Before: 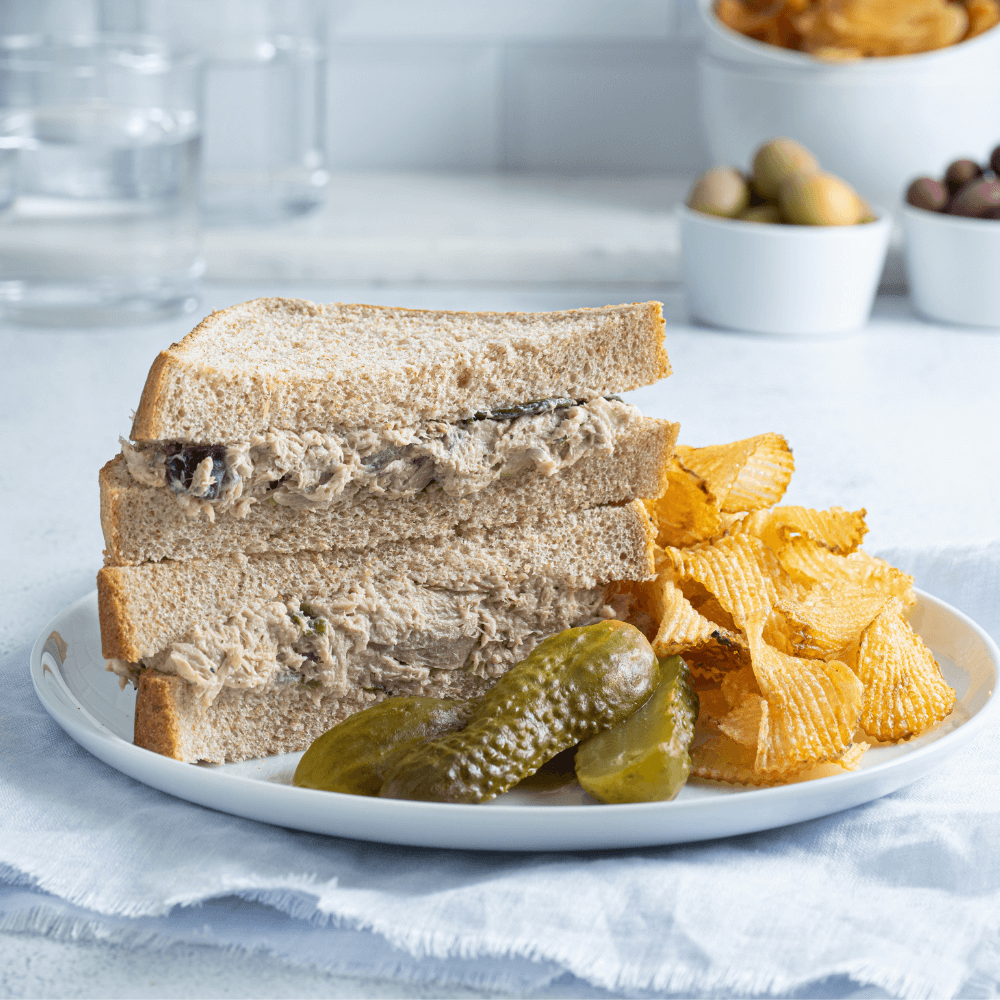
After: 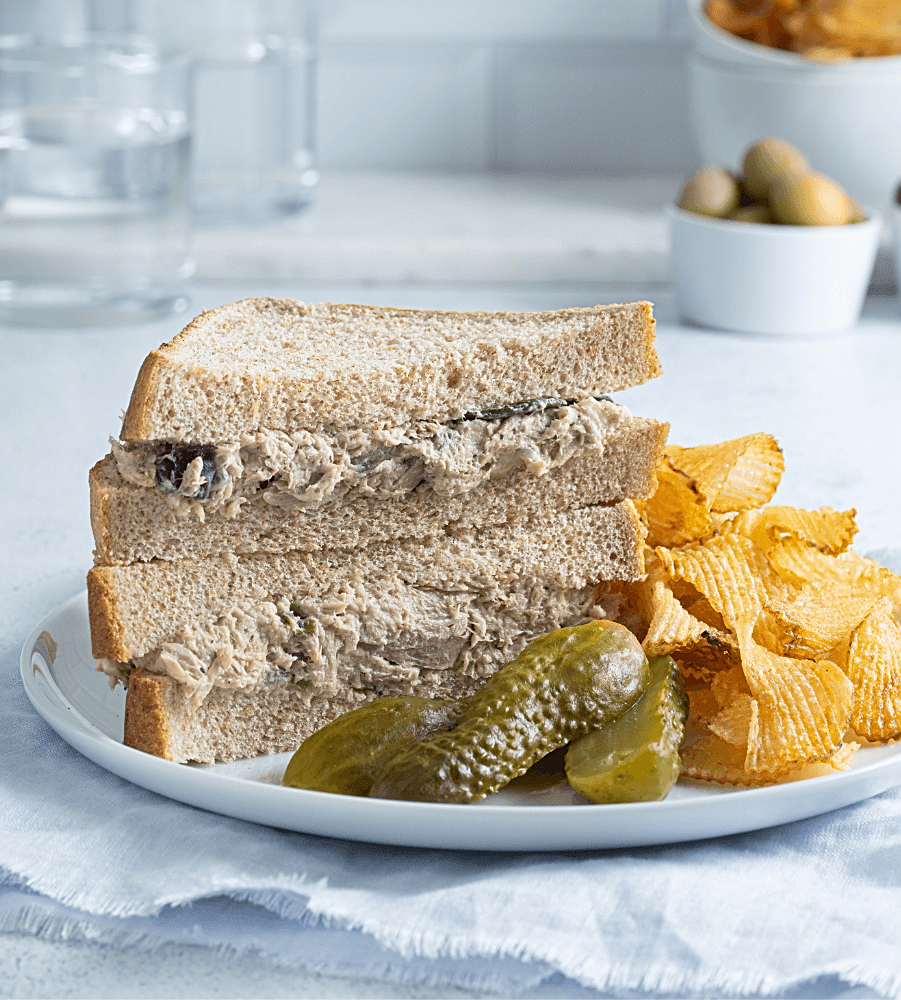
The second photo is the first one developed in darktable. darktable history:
sharpen: radius 1.967
crop and rotate: left 1.088%, right 8.807%
